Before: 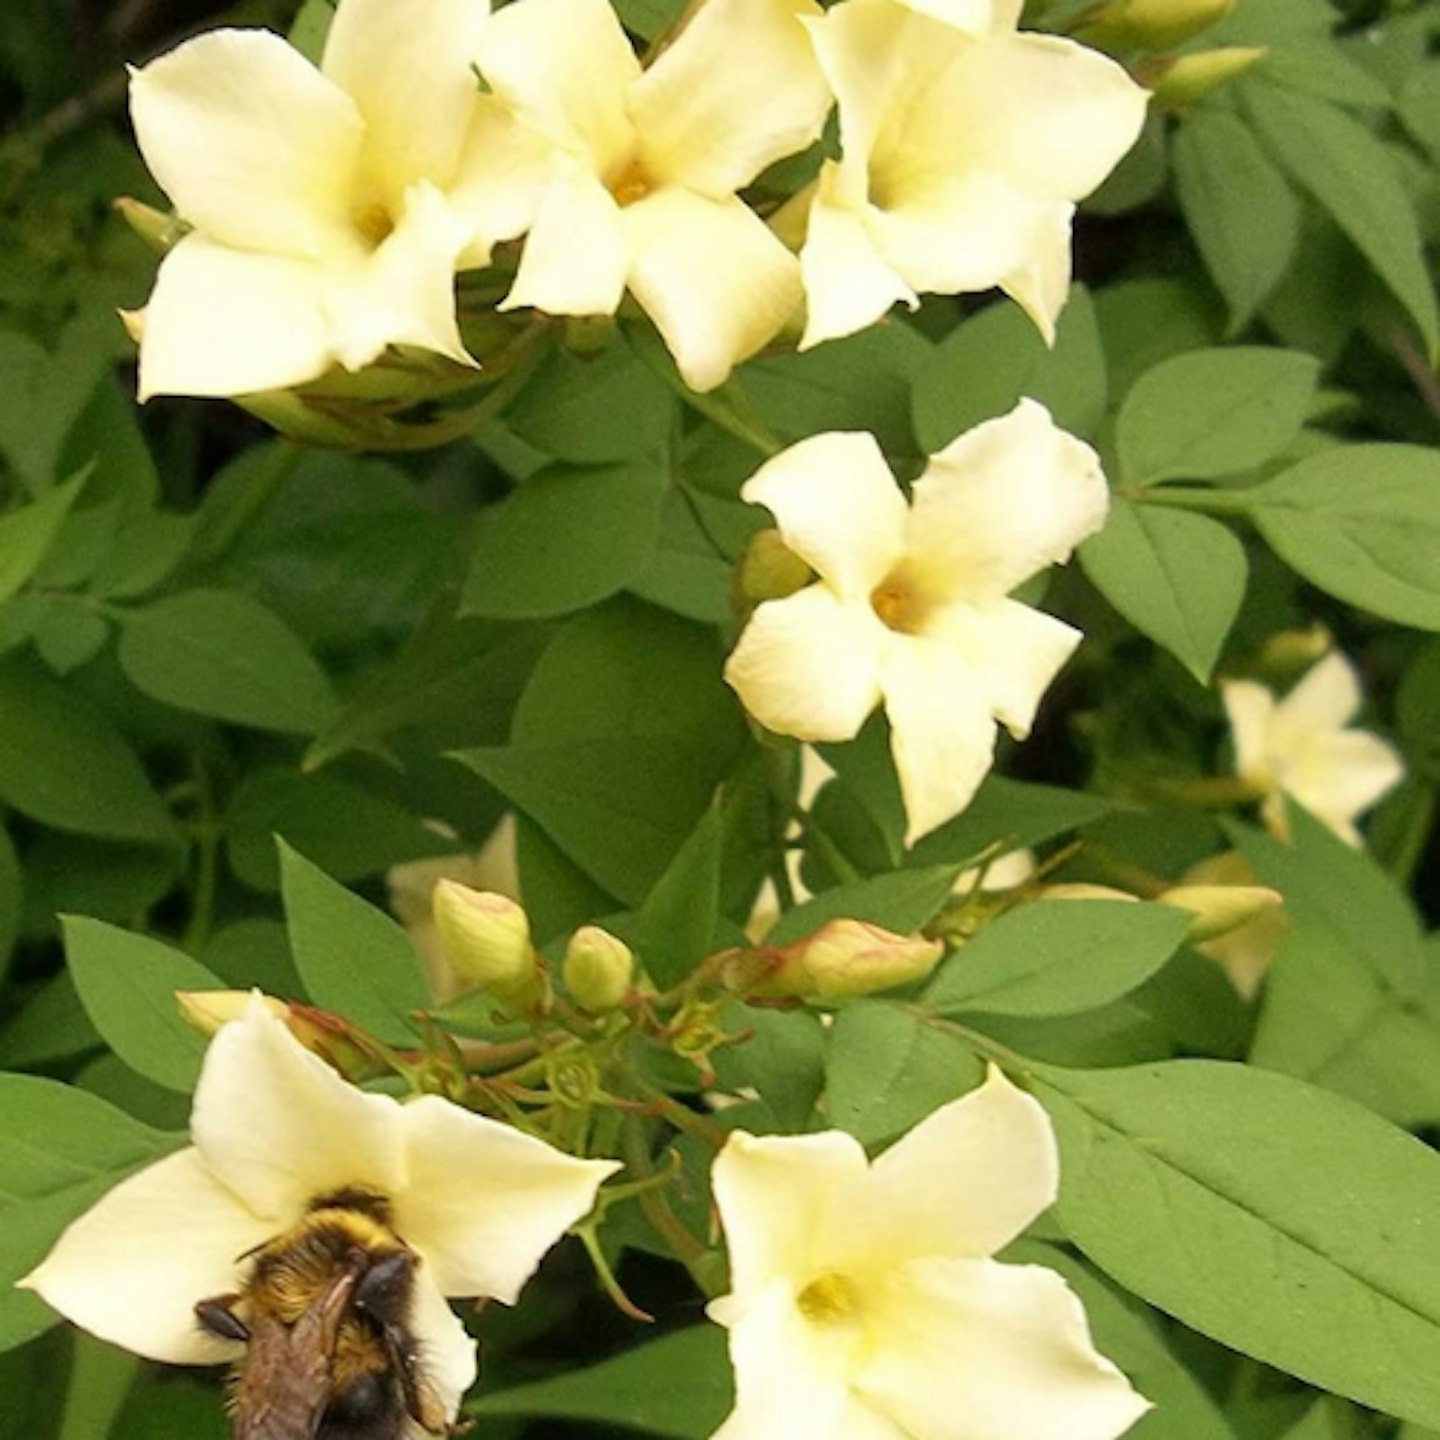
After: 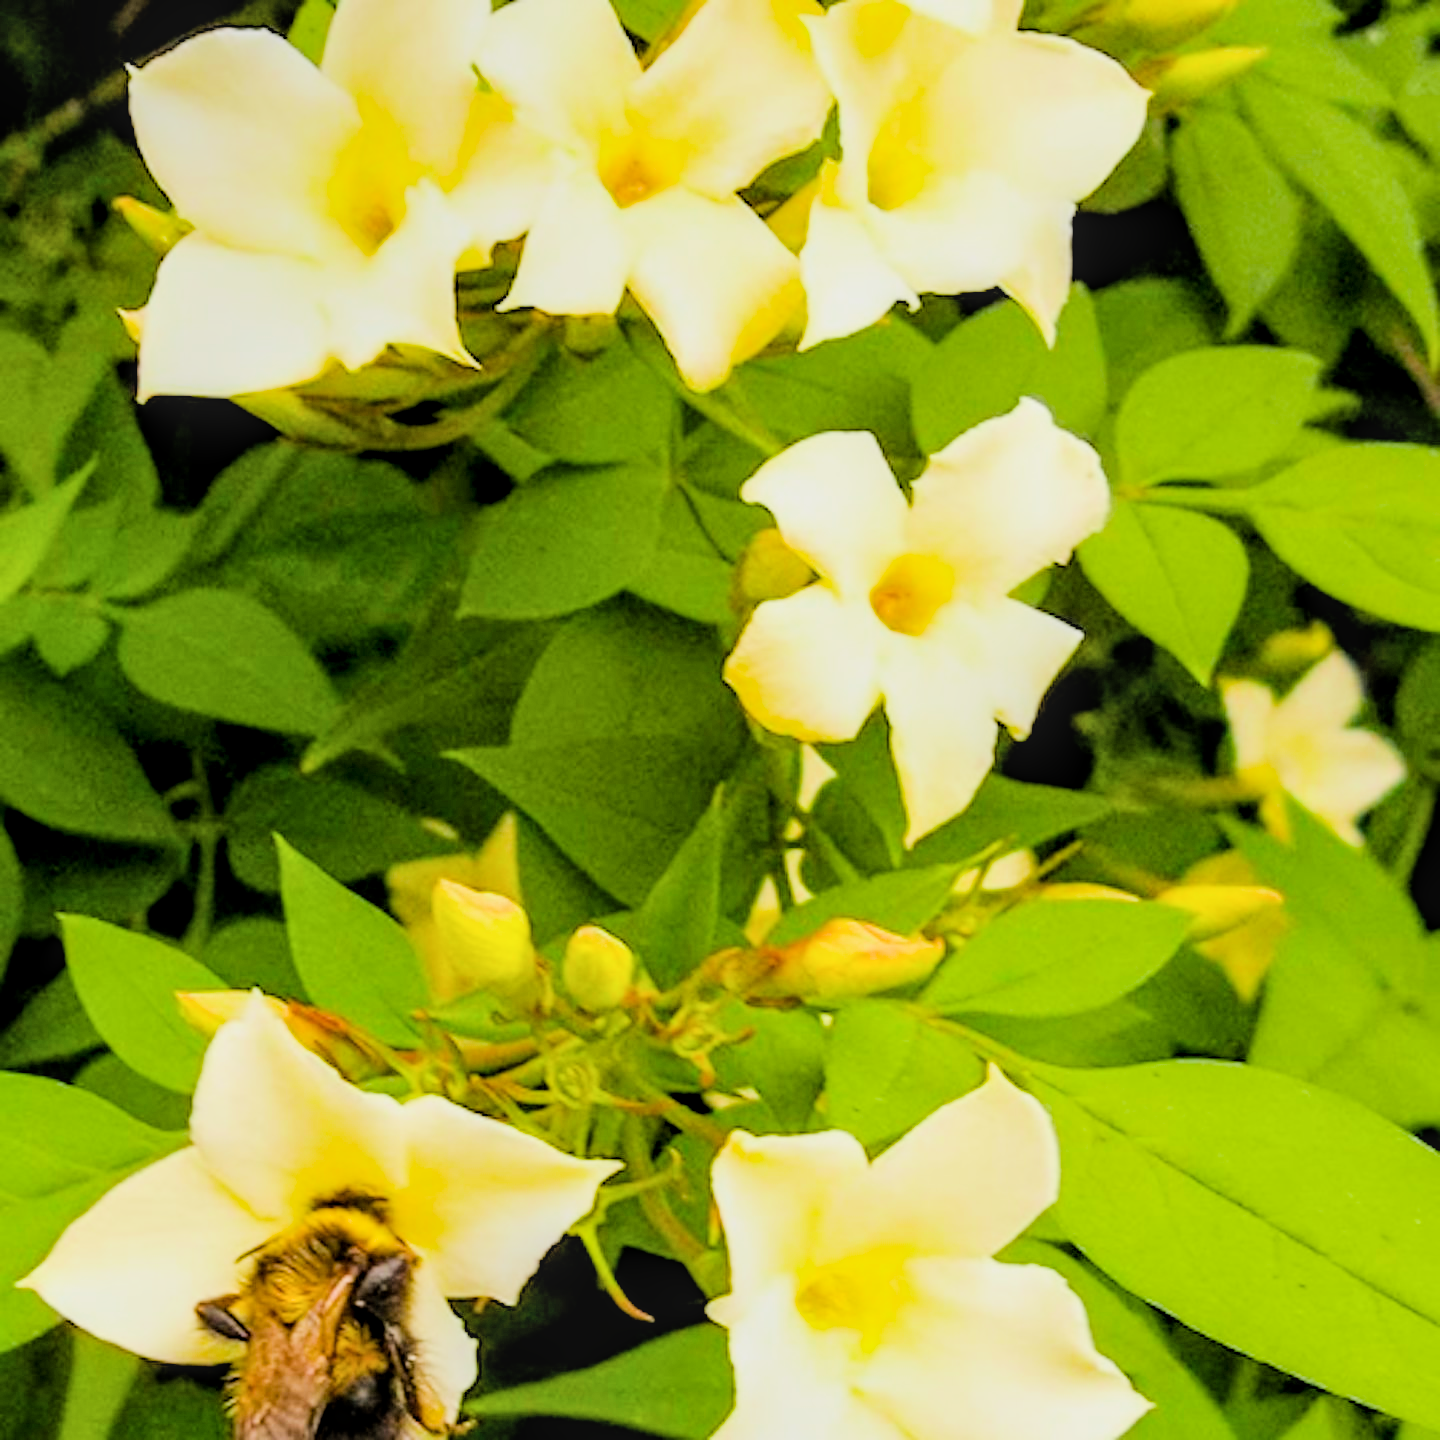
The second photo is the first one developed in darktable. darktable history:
local contrast: on, module defaults
exposure: black level correction 0, exposure 1.104 EV, compensate highlight preservation false
color balance rgb: linear chroma grading › global chroma 14.4%, perceptual saturation grading › global saturation 19.775%, global vibrance 20%
filmic rgb: black relative exposure -3.1 EV, white relative exposure 7.01 EV, threshold 2.95 EV, hardness 1.48, contrast 1.346, enable highlight reconstruction true
